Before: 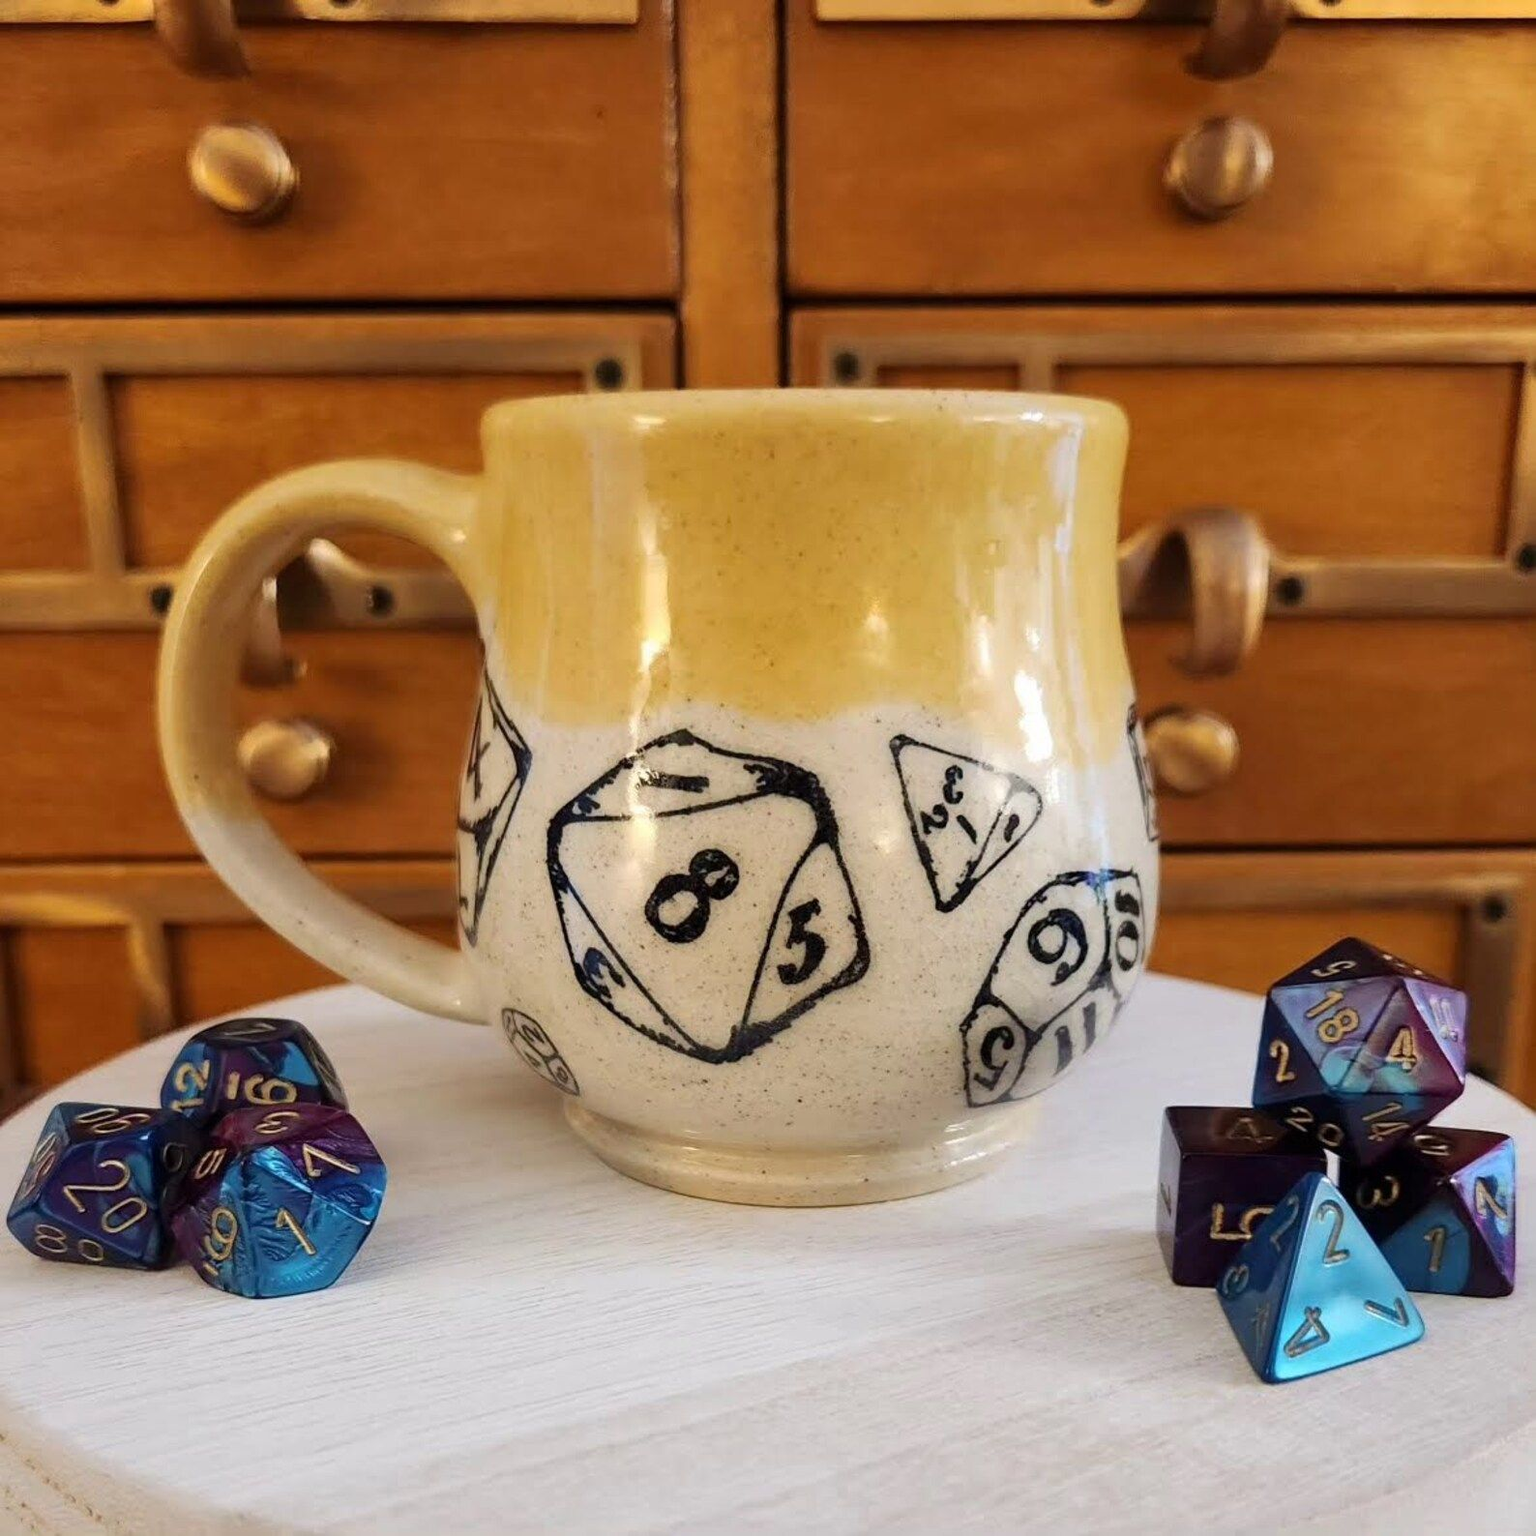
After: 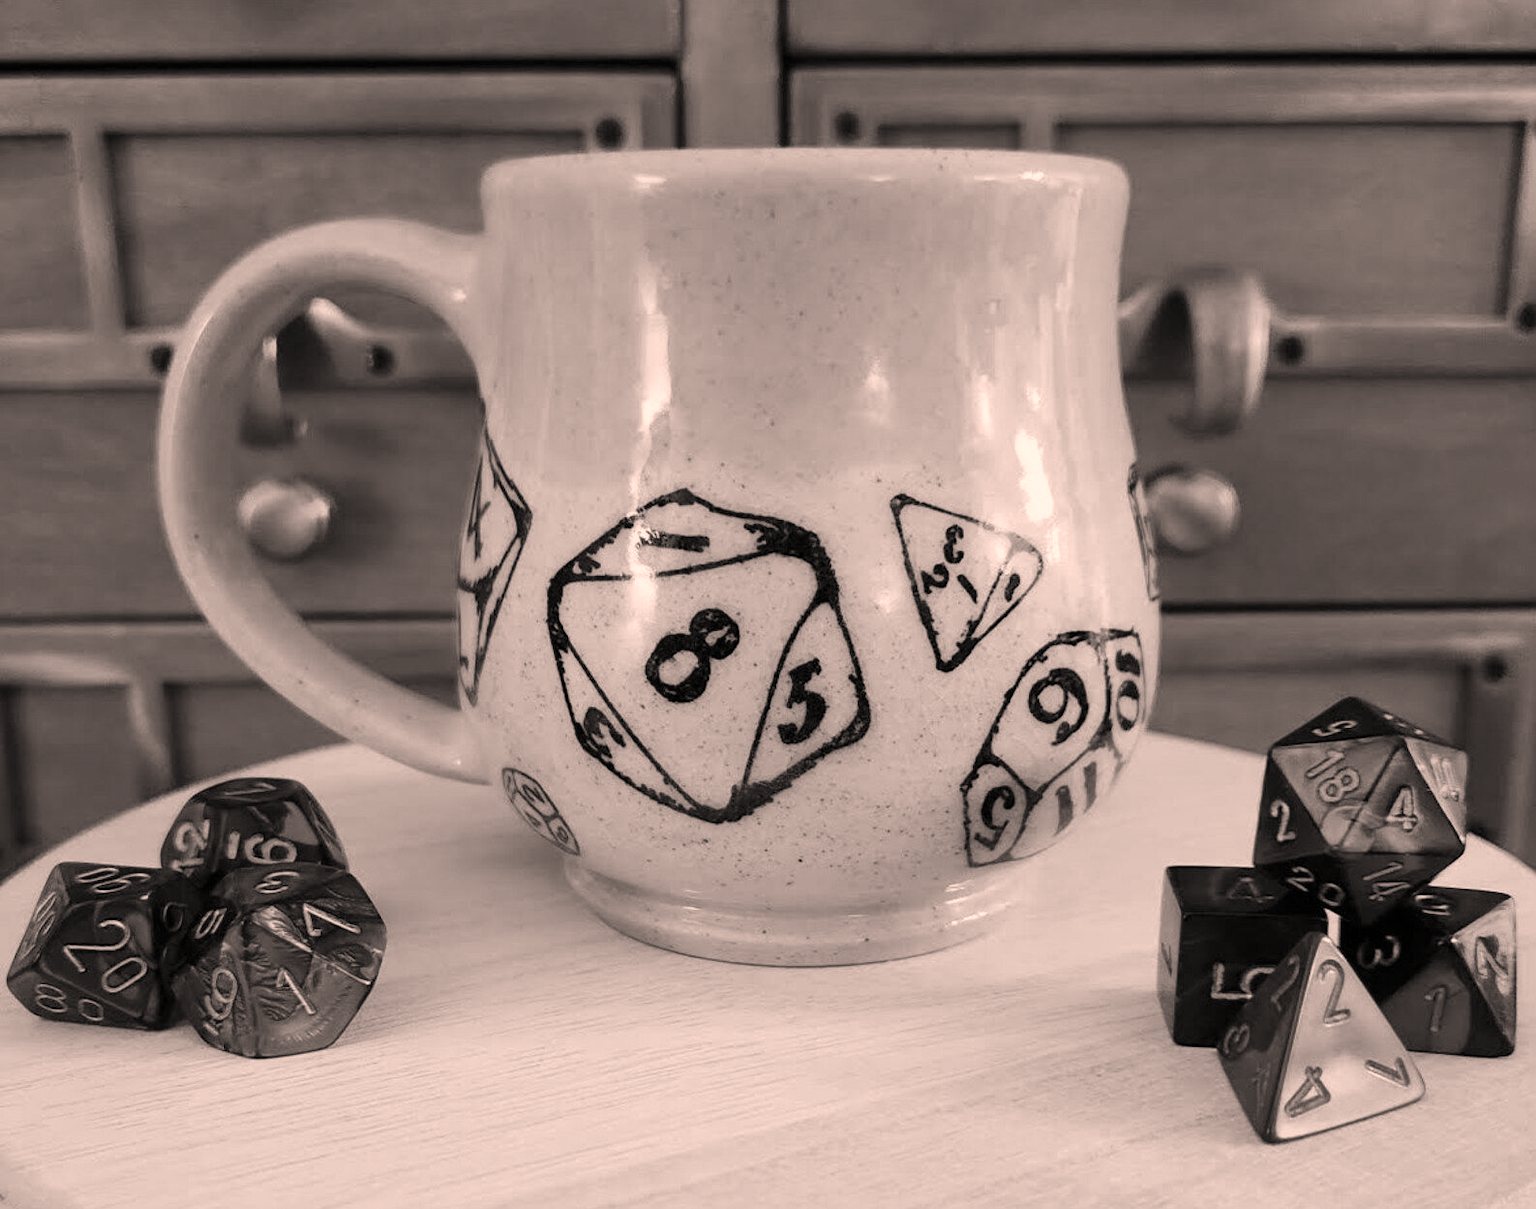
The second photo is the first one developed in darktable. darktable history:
color correction: highlights a* 11.96, highlights b* 11.58
crop and rotate: top 15.774%, bottom 5.506%
contrast brightness saturation: saturation -1
